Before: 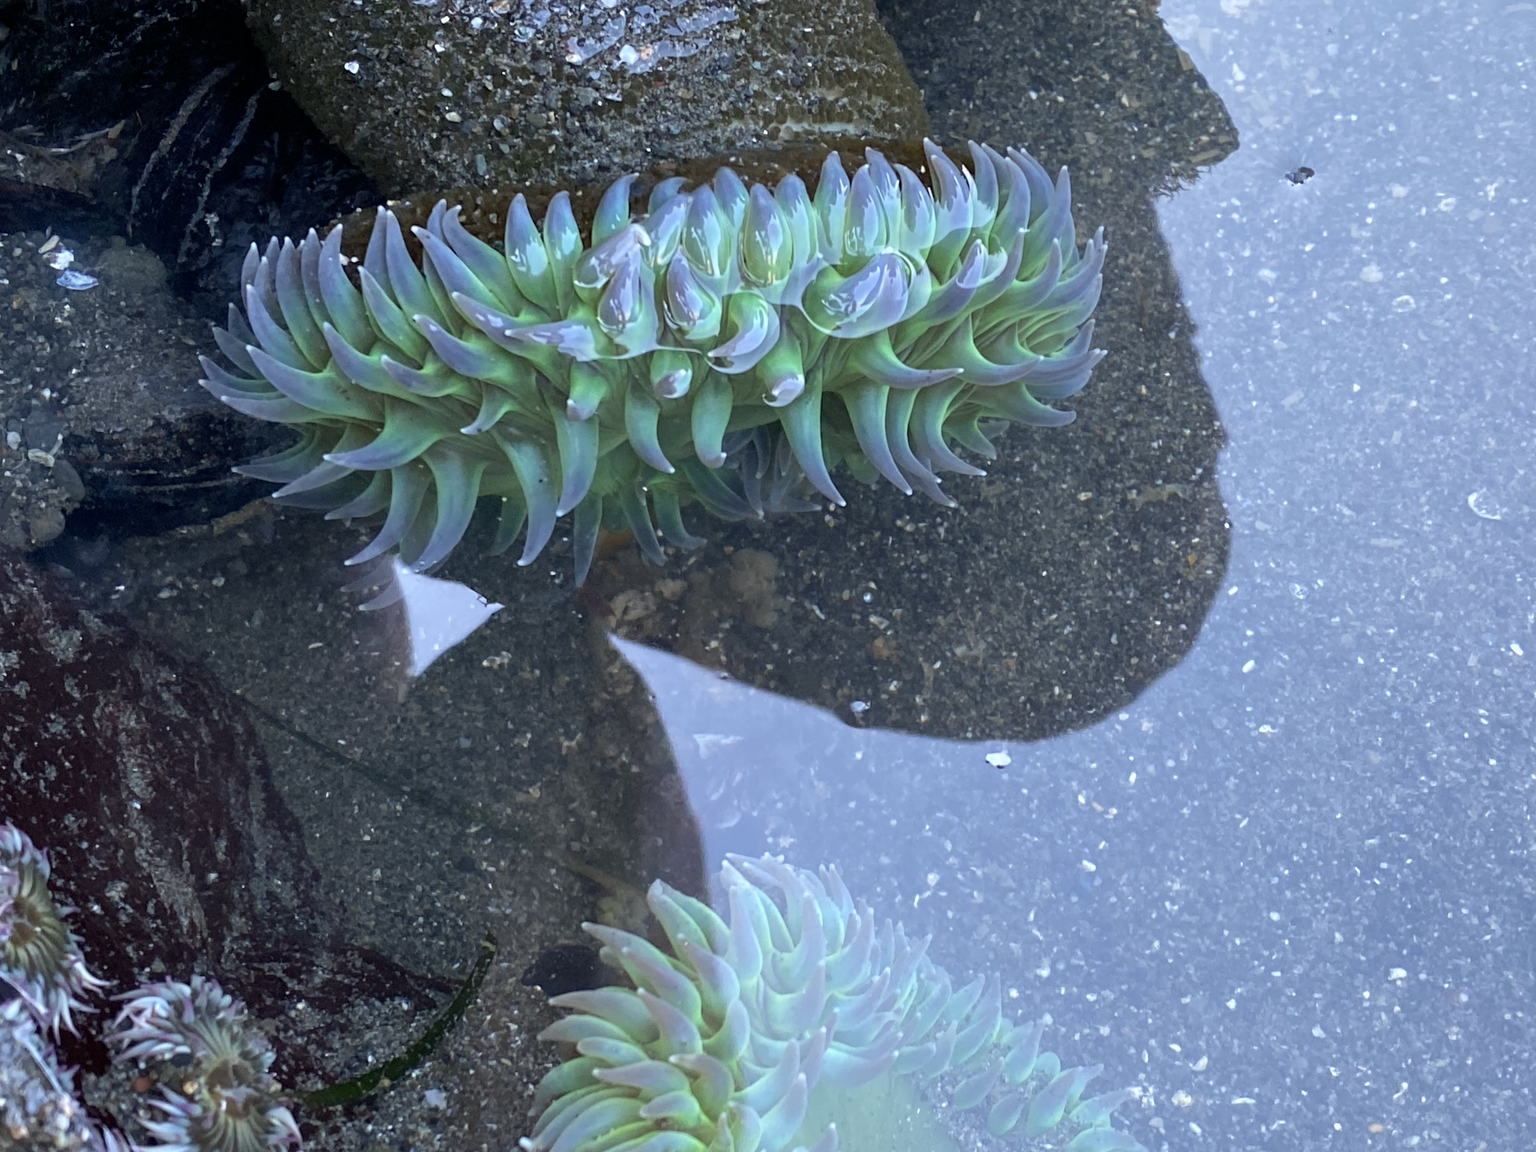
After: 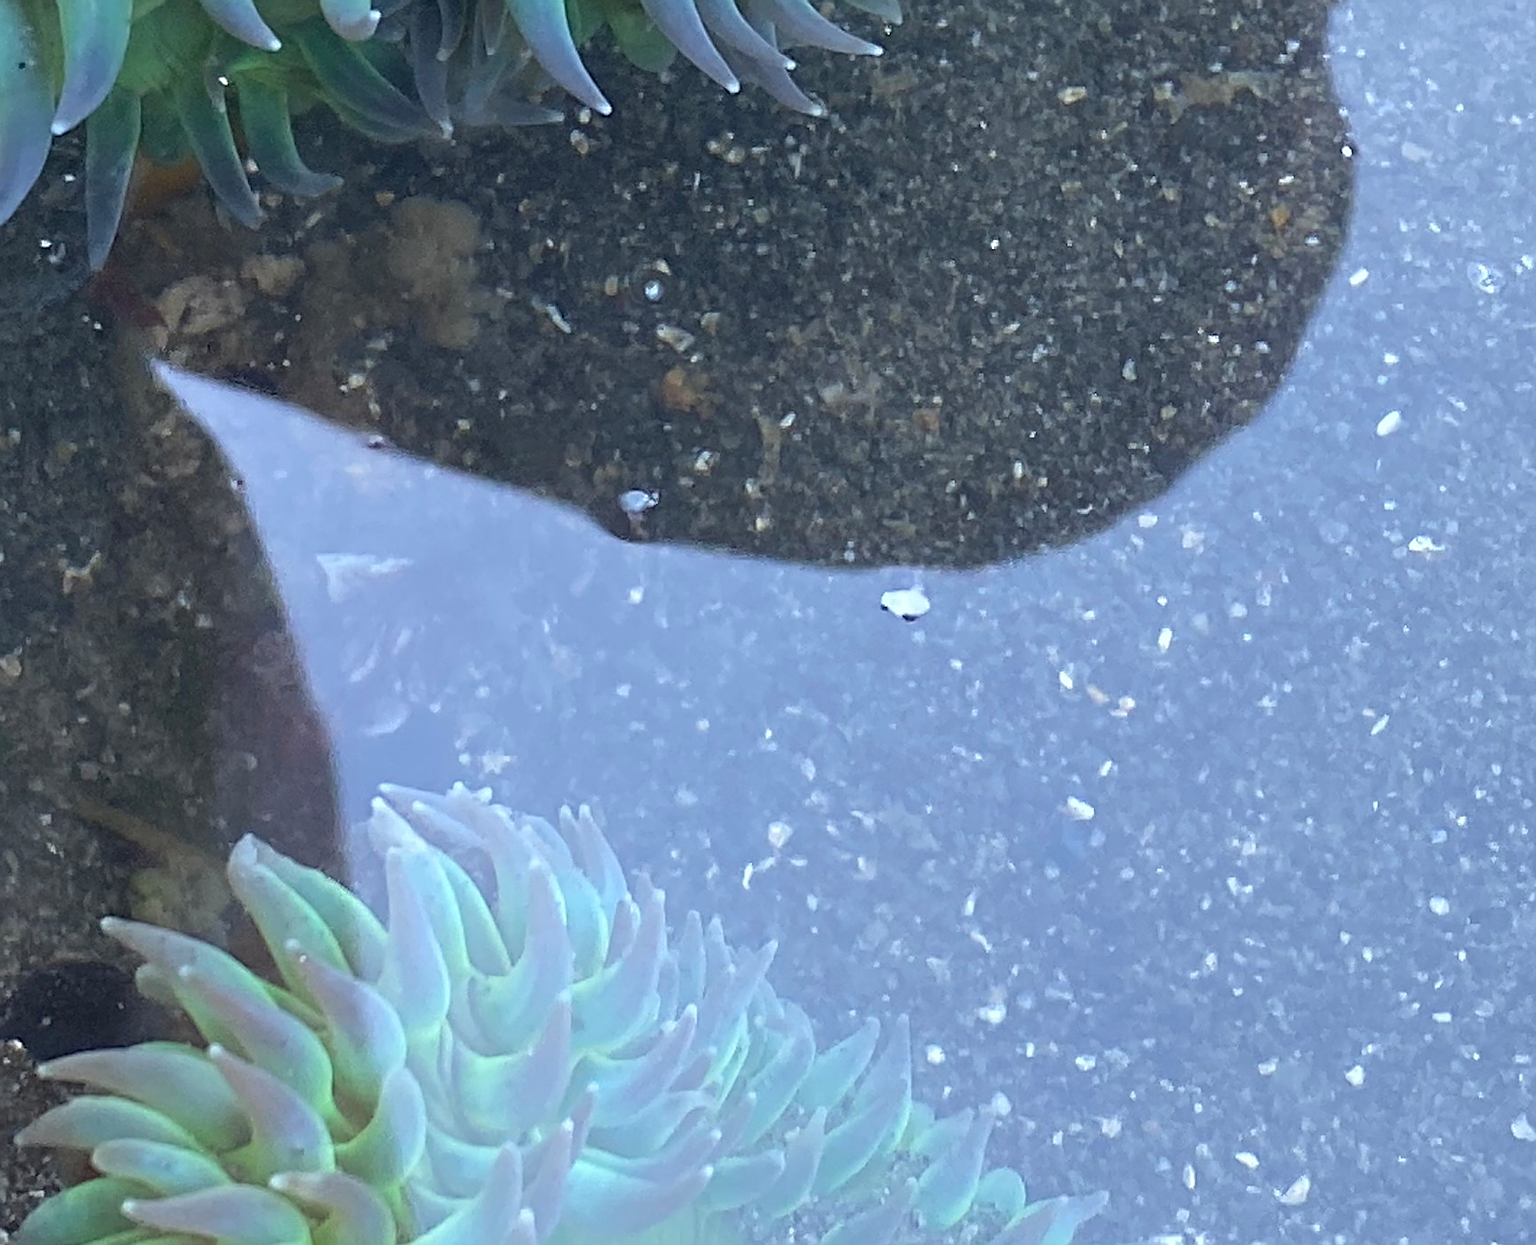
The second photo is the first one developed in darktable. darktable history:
crop: left 34.479%, top 38.822%, right 13.718%, bottom 5.172%
sharpen: radius 1.4, amount 1.25, threshold 0.7
